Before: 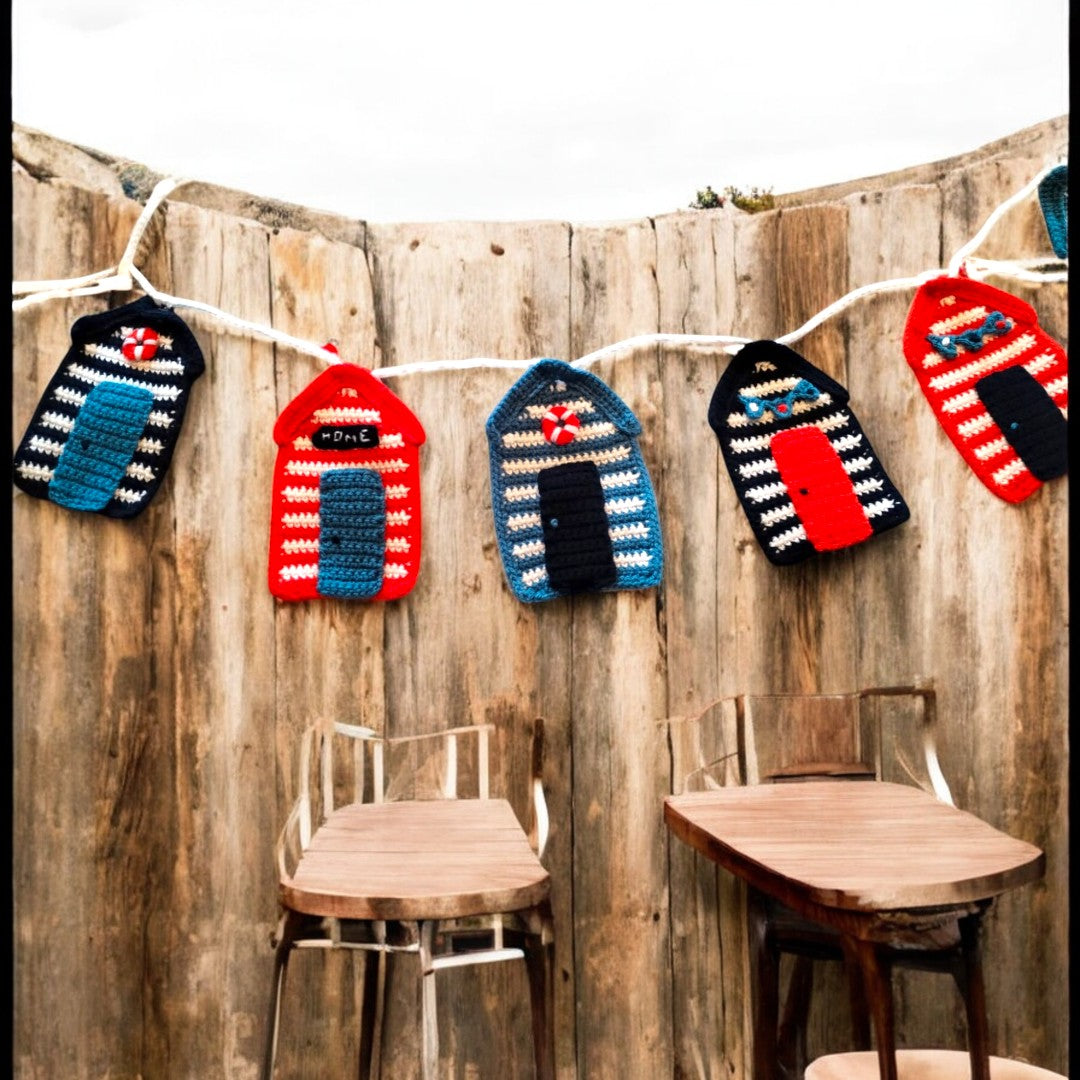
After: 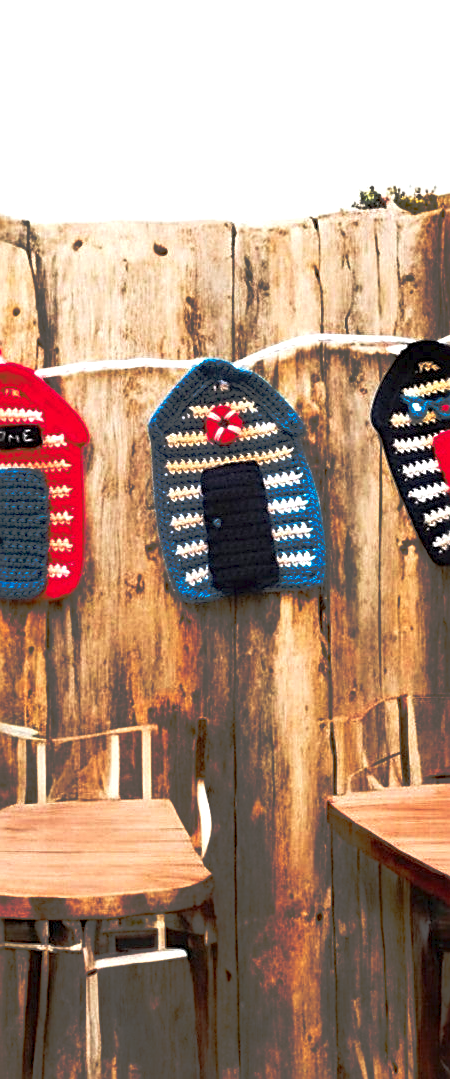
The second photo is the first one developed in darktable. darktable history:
tone curve: curves: ch0 [(0, 0) (0.003, 0.032) (0.53, 0.368) (0.901, 0.866) (1, 1)], preserve colors none
sharpen: on, module defaults
crop: left 31.229%, right 27.105%
exposure: exposure 0.191 EV, compensate highlight preservation false
color zones: curves: ch1 [(0, 0.525) (0.143, 0.556) (0.286, 0.52) (0.429, 0.5) (0.571, 0.5) (0.714, 0.5) (0.857, 0.503) (1, 0.525)]
white balance: emerald 1
